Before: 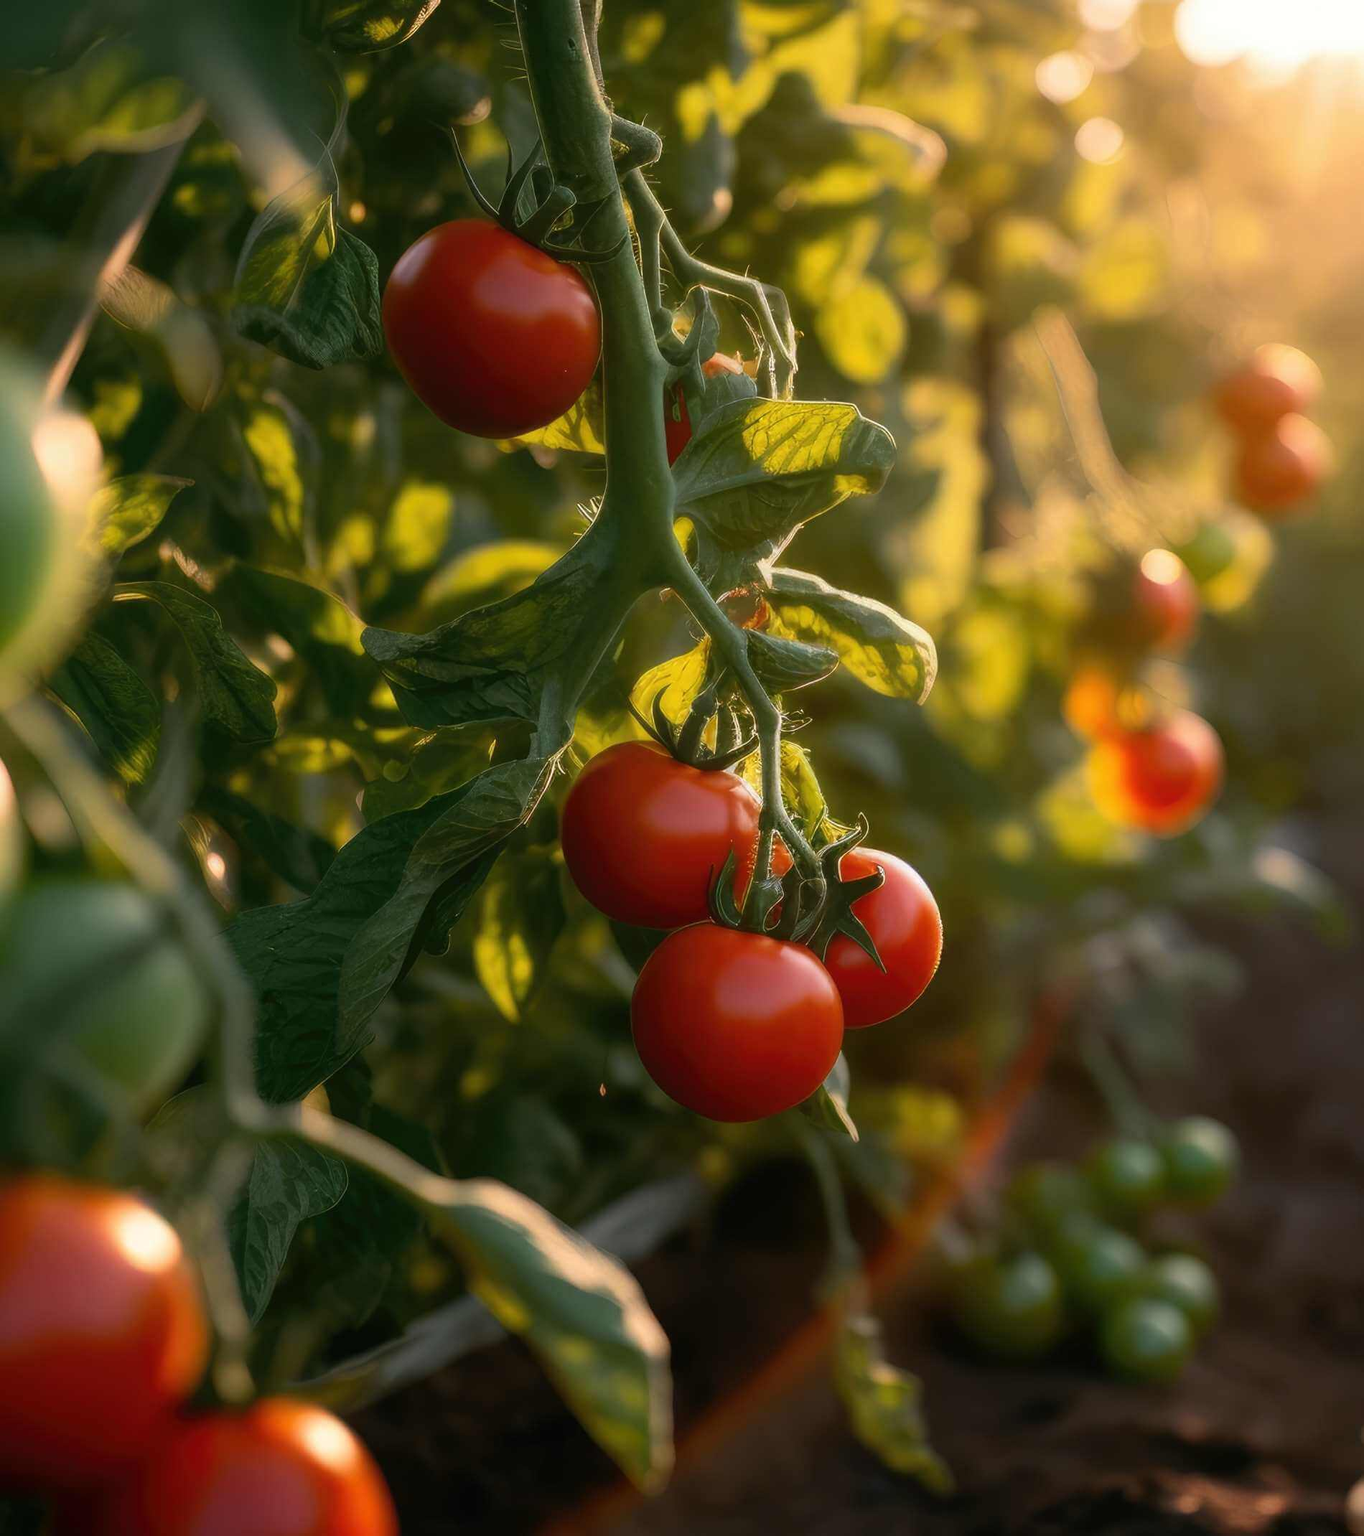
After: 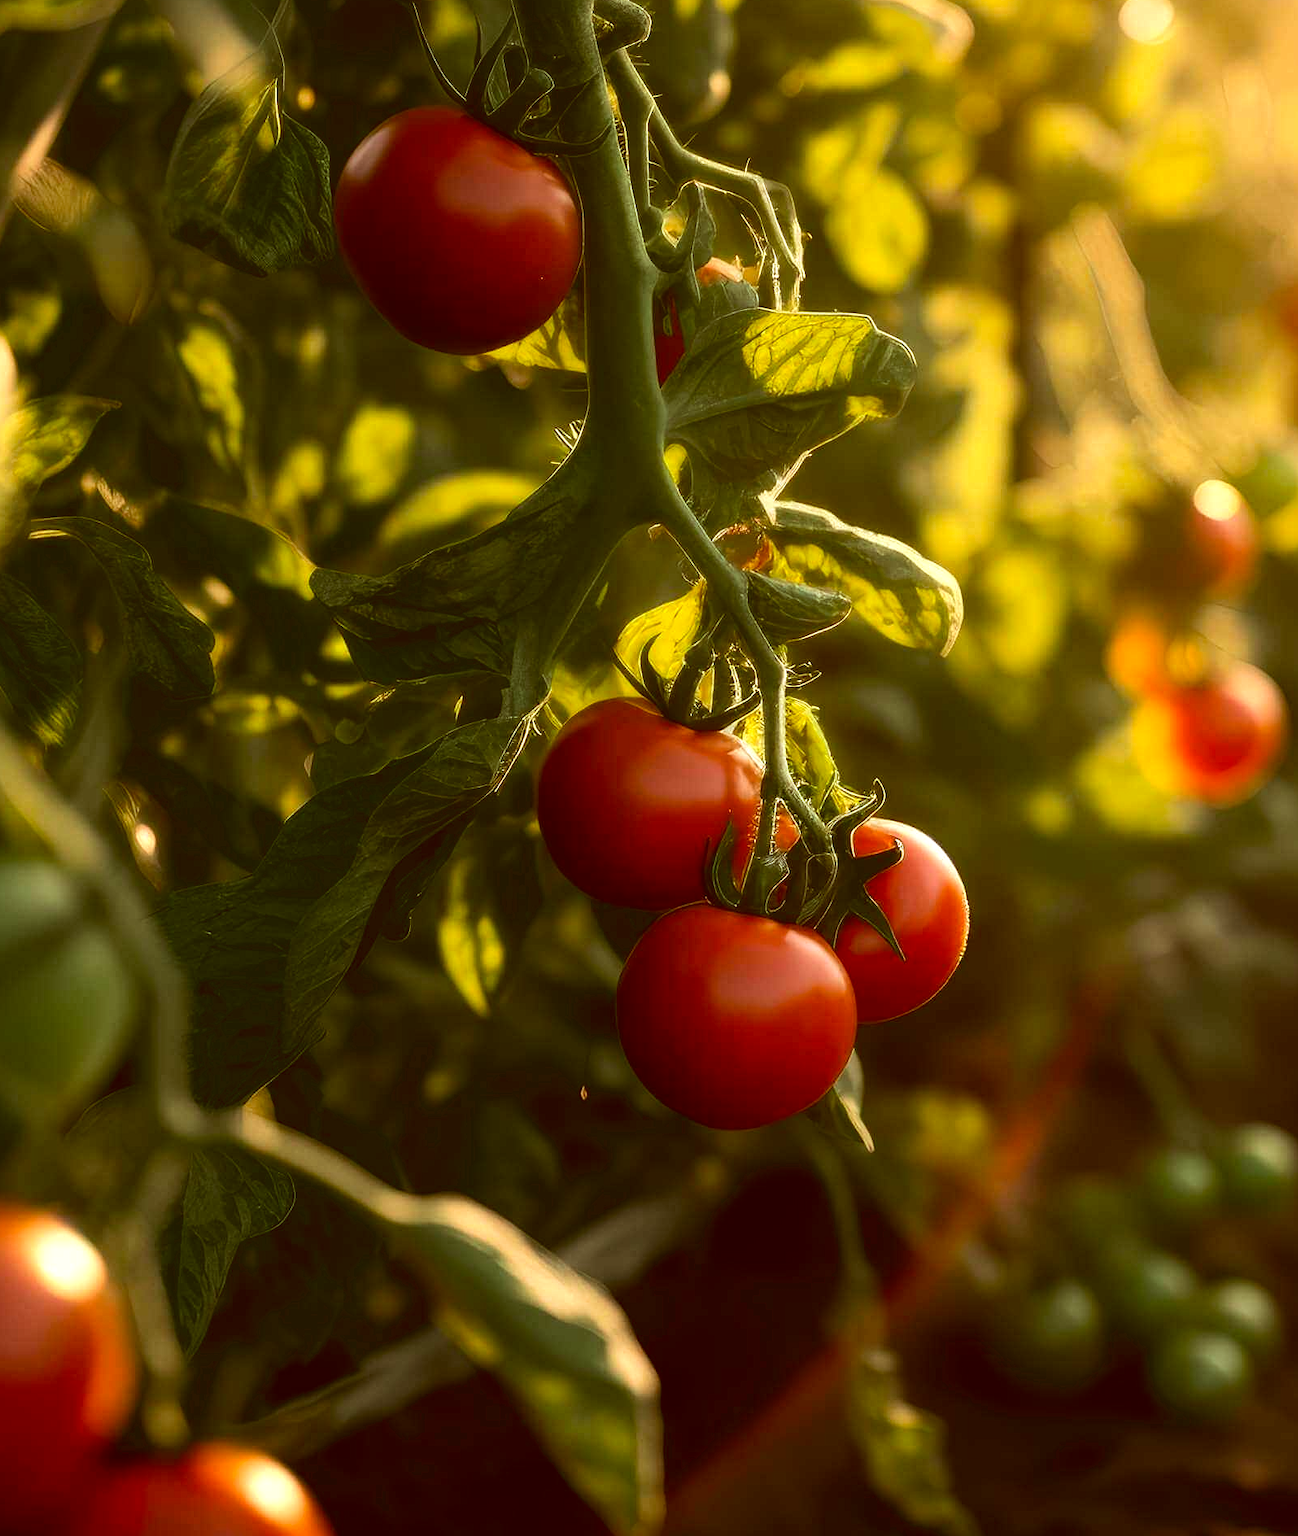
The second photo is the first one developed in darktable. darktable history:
sharpen: radius 1.272, amount 0.305, threshold 0
crop: left 6.446%, top 8.188%, right 9.538%, bottom 3.548%
velvia: on, module defaults
tone equalizer: -8 EV -0.417 EV, -7 EV -0.389 EV, -6 EV -0.333 EV, -5 EV -0.222 EV, -3 EV 0.222 EV, -2 EV 0.333 EV, -1 EV 0.389 EV, +0 EV 0.417 EV, edges refinement/feathering 500, mask exposure compensation -1.57 EV, preserve details no
color correction: highlights a* -5.3, highlights b* 9.8, shadows a* 9.8, shadows b* 24.26
rotate and perspective: automatic cropping original format, crop left 0, crop top 0
